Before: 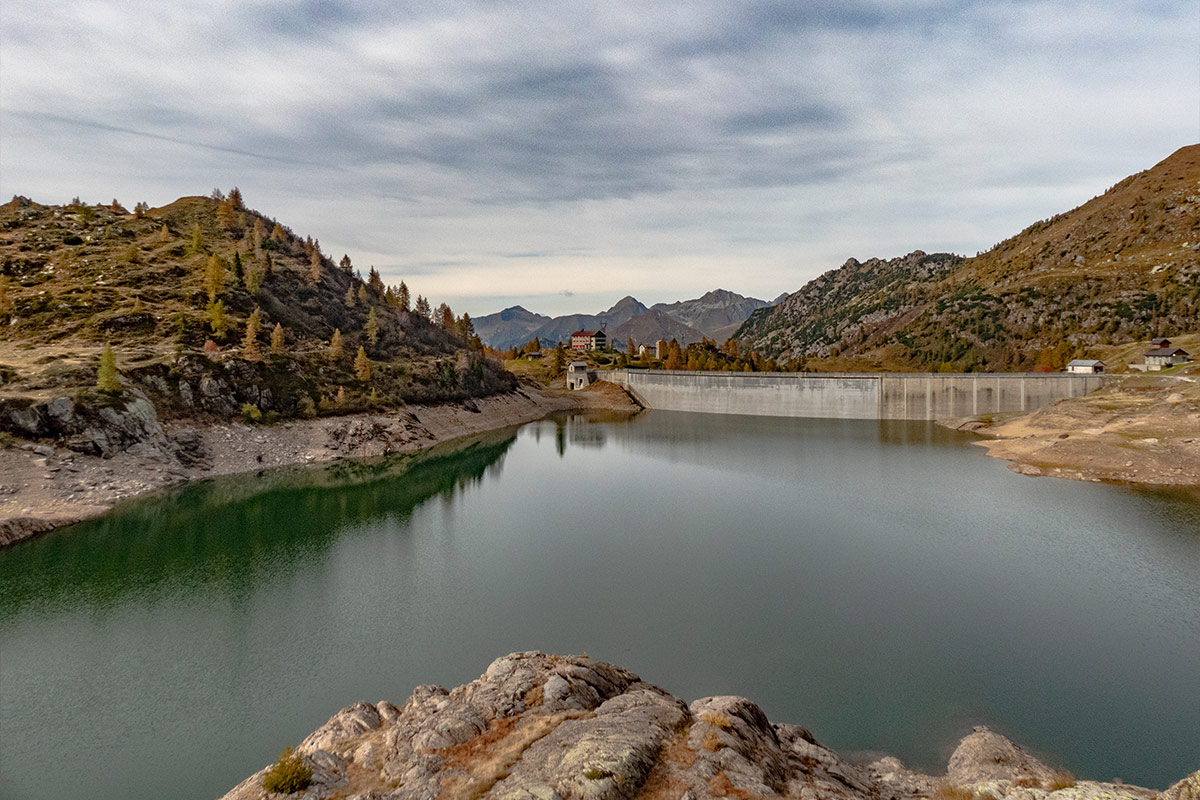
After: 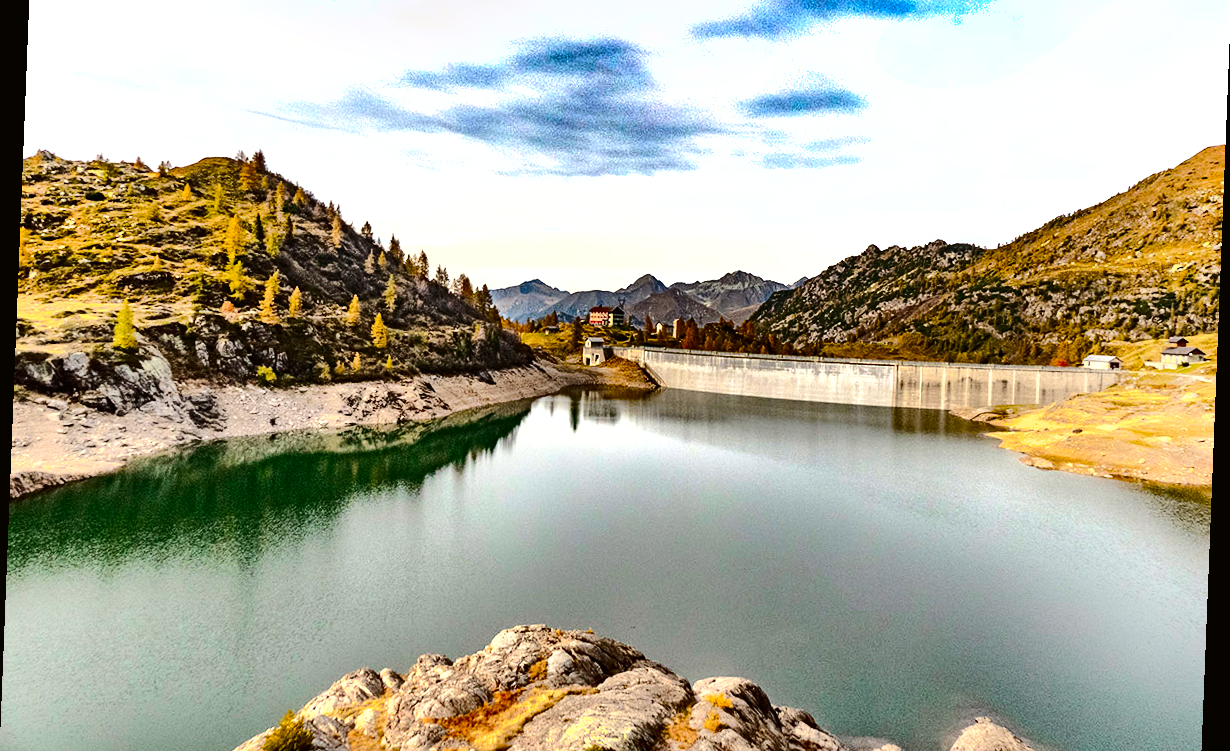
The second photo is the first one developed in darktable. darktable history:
tone equalizer: -8 EV -0.75 EV, -7 EV -0.7 EV, -6 EV -0.6 EV, -5 EV -0.4 EV, -3 EV 0.4 EV, -2 EV 0.6 EV, -1 EV 0.7 EV, +0 EV 0.75 EV, edges refinement/feathering 500, mask exposure compensation -1.57 EV, preserve details no
shadows and highlights: shadows 24.5, highlights -78.15, soften with gaussian
rotate and perspective: rotation 2.27°, automatic cropping off
crop and rotate: top 5.609%, bottom 5.609%
tone curve: curves: ch0 [(0, 0.011) (0.104, 0.085) (0.236, 0.234) (0.398, 0.507) (0.472, 0.62) (0.641, 0.773) (0.835, 0.883) (1, 0.961)]; ch1 [(0, 0) (0.353, 0.344) (0.43, 0.401) (0.479, 0.476) (0.502, 0.504) (0.54, 0.542) (0.602, 0.613) (0.638, 0.668) (0.693, 0.727) (1, 1)]; ch2 [(0, 0) (0.34, 0.314) (0.434, 0.43) (0.5, 0.506) (0.528, 0.534) (0.55, 0.567) (0.595, 0.613) (0.644, 0.729) (1, 1)], color space Lab, independent channels, preserve colors none
vibrance: vibrance 10%
exposure: black level correction 0.001, exposure 0.955 EV, compensate exposure bias true, compensate highlight preservation false
